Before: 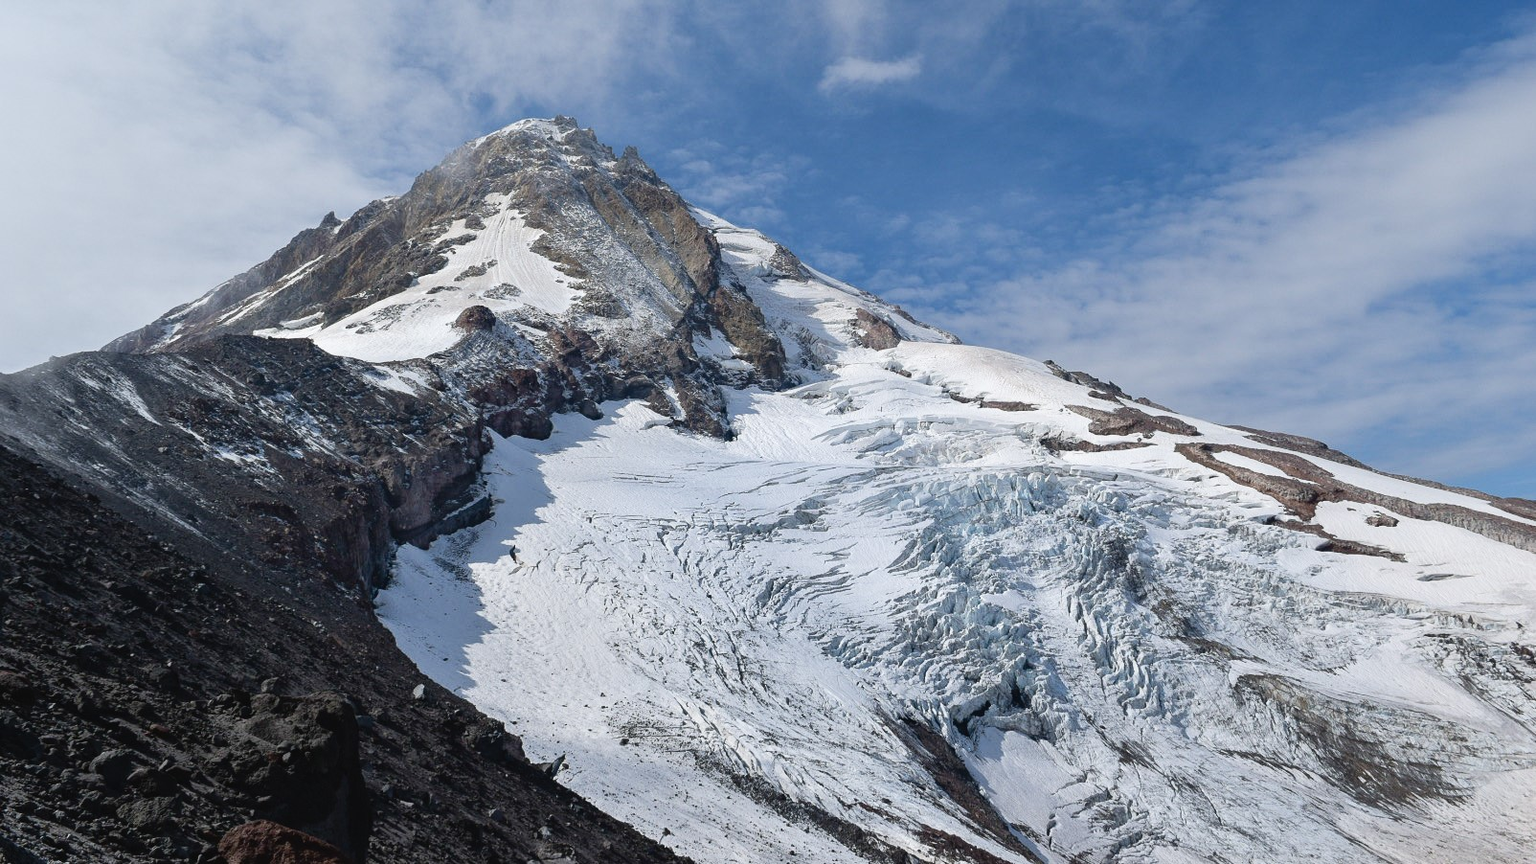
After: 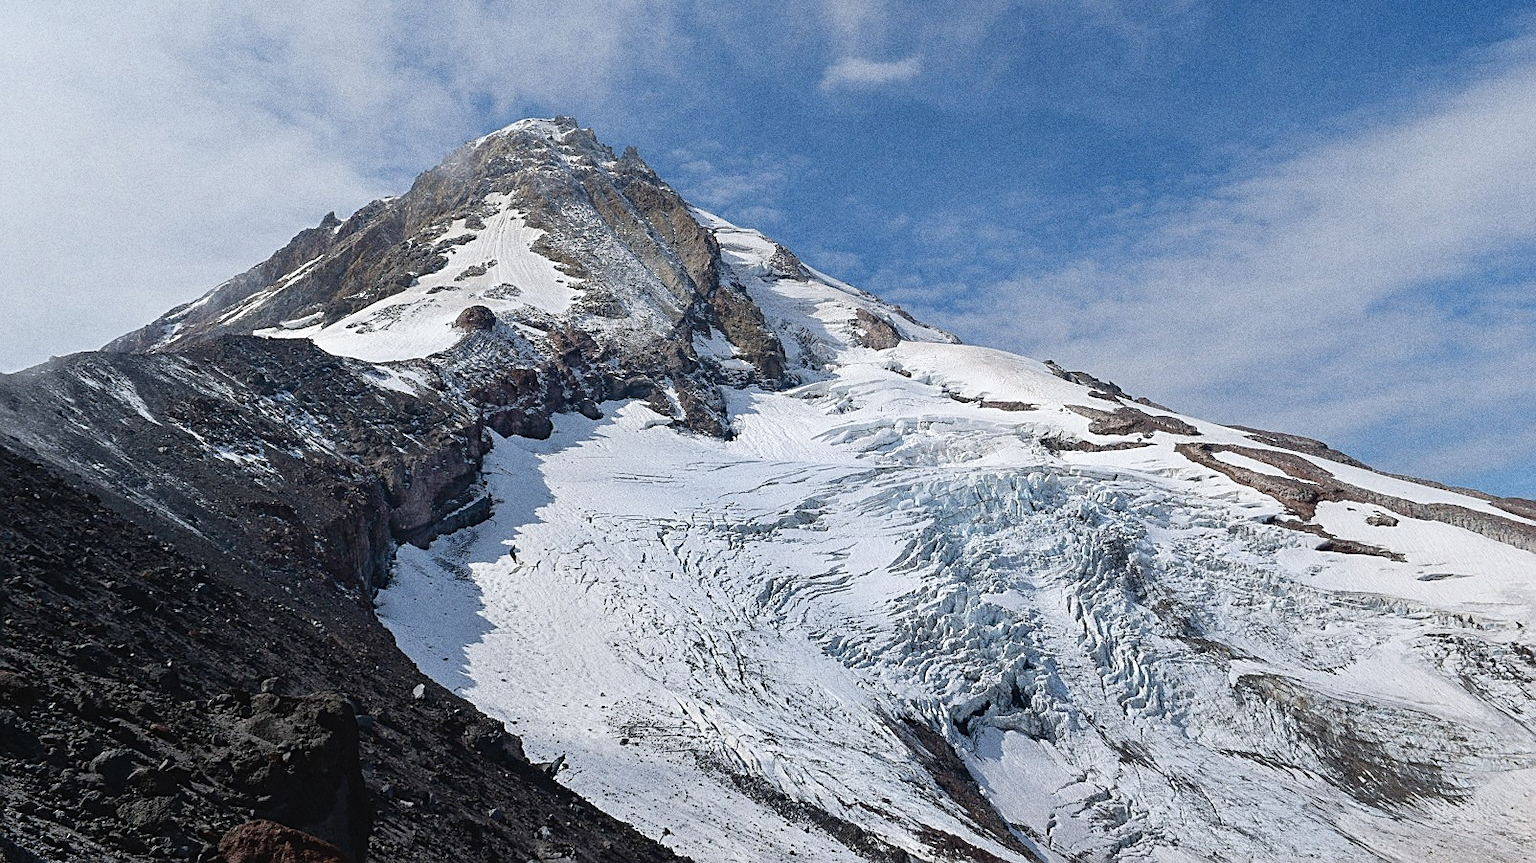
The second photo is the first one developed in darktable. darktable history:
grain: coarseness 0.09 ISO, strength 40%
base curve: curves: ch0 [(0, 0) (0.283, 0.295) (1, 1)], preserve colors none
sharpen: on, module defaults
